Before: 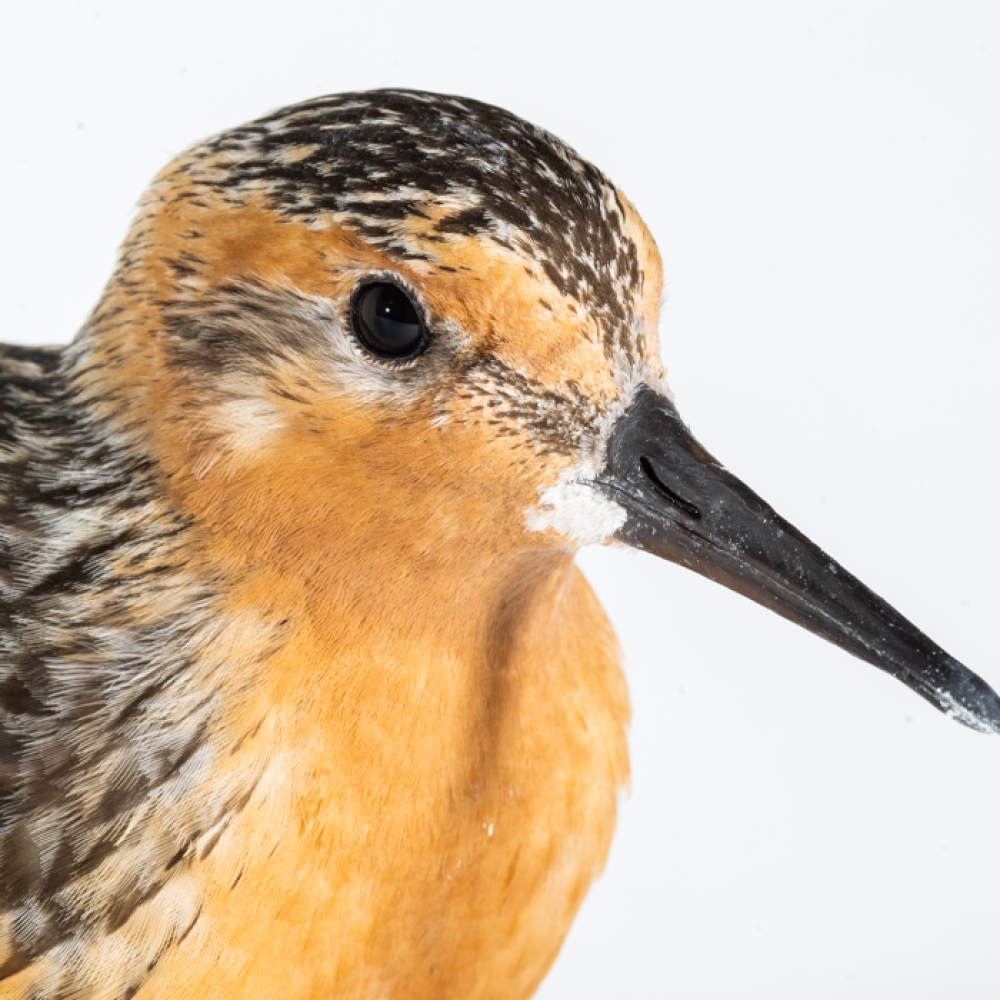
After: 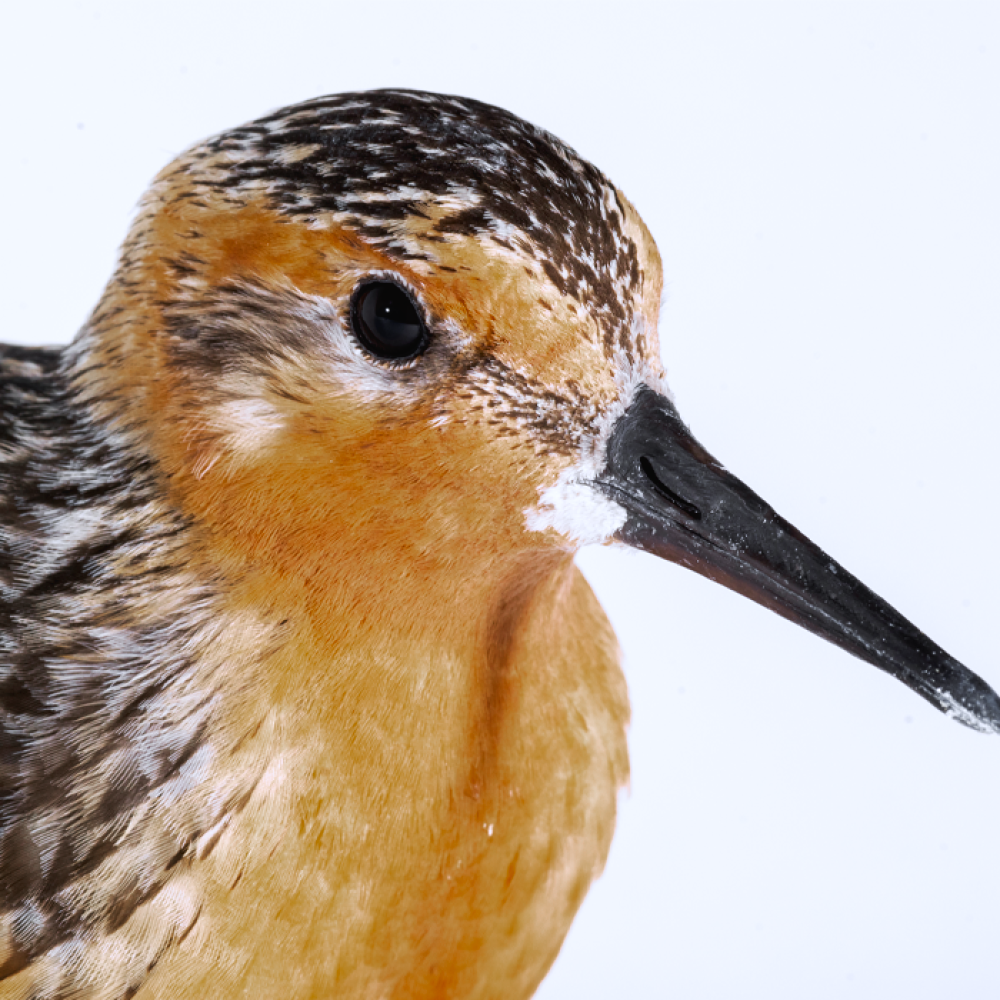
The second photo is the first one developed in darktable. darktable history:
color zones: curves: ch0 [(0, 0.48) (0.209, 0.398) (0.305, 0.332) (0.429, 0.493) (0.571, 0.5) (0.714, 0.5) (0.857, 0.5) (1, 0.48)]; ch1 [(0, 0.736) (0.143, 0.625) (0.225, 0.371) (0.429, 0.256) (0.571, 0.241) (0.714, 0.213) (0.857, 0.48) (1, 0.736)]; ch2 [(0, 0.448) (0.143, 0.498) (0.286, 0.5) (0.429, 0.5) (0.571, 0.5) (0.714, 0.5) (0.857, 0.5) (1, 0.448)]
white balance: red 0.967, blue 1.119, emerald 0.756
tone curve: curves: ch0 [(0, 0) (0.003, 0.019) (0.011, 0.019) (0.025, 0.022) (0.044, 0.026) (0.069, 0.032) (0.1, 0.052) (0.136, 0.081) (0.177, 0.123) (0.224, 0.17) (0.277, 0.219) (0.335, 0.276) (0.399, 0.344) (0.468, 0.421) (0.543, 0.508) (0.623, 0.604) (0.709, 0.705) (0.801, 0.797) (0.898, 0.894) (1, 1)], preserve colors none
